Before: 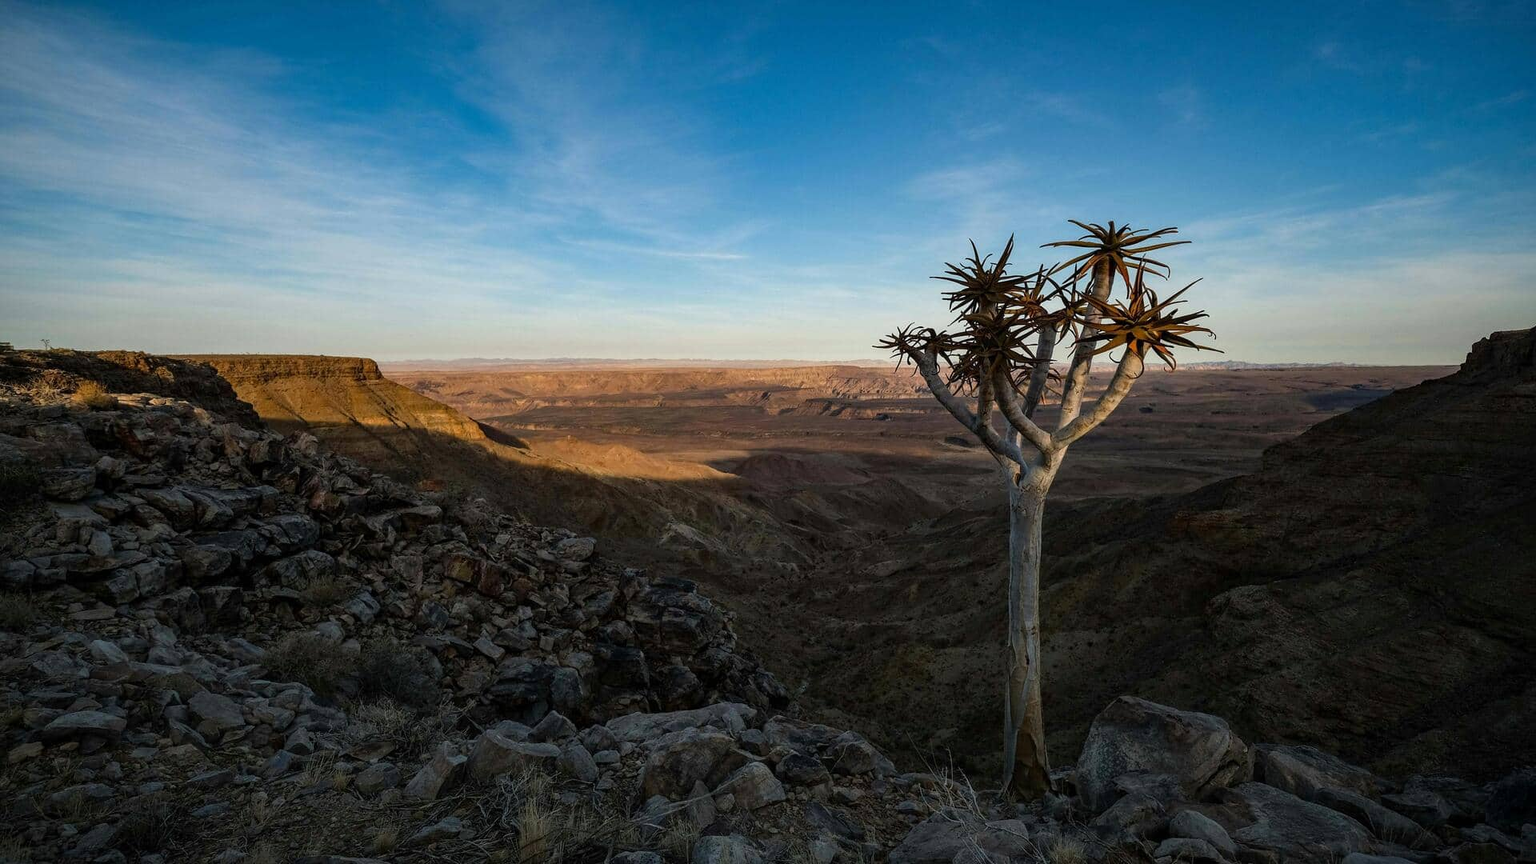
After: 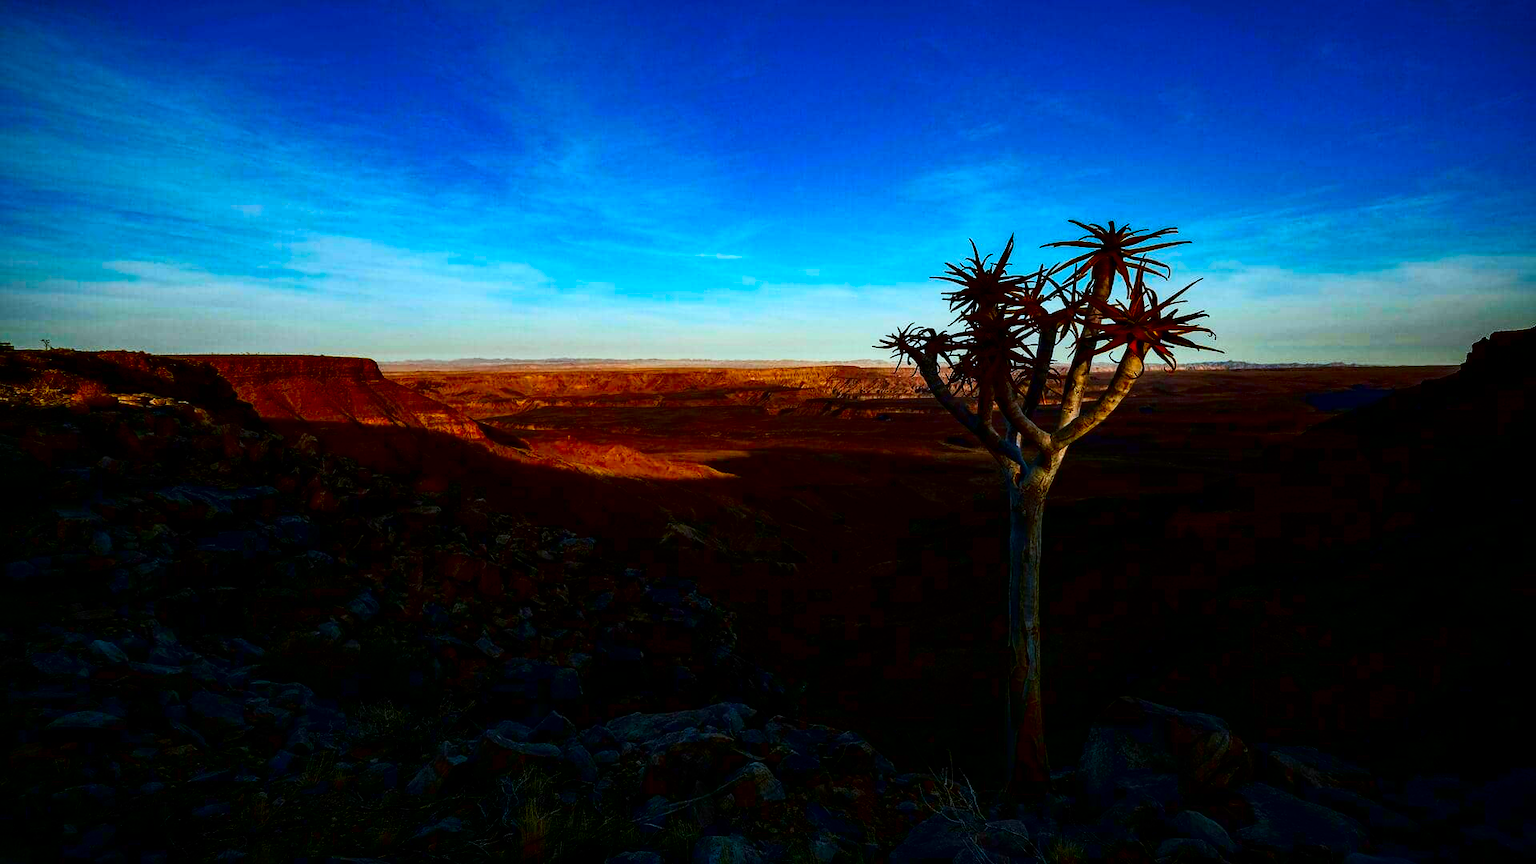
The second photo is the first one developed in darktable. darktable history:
contrast brightness saturation: brightness -0.995, saturation 0.994
color correction: highlights a* -11.26, highlights b* -15.81
base curve: curves: ch0 [(0, 0) (0.028, 0.03) (0.121, 0.232) (0.46, 0.748) (0.859, 0.968) (1, 1)]
